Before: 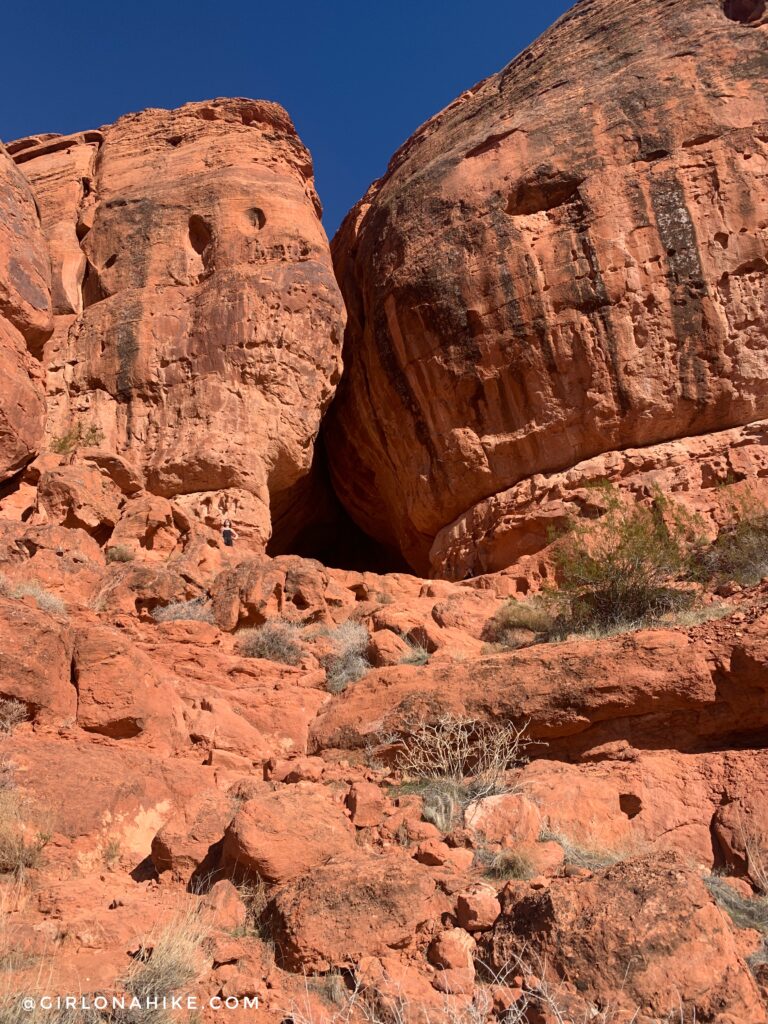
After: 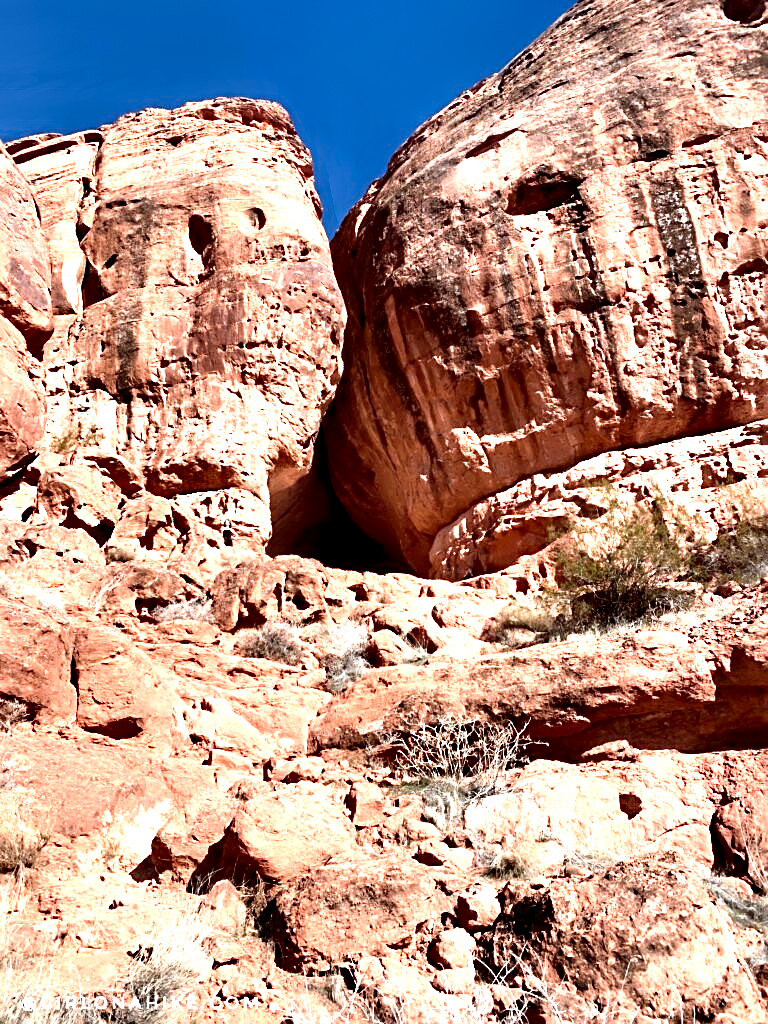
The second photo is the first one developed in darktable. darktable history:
contrast equalizer: octaves 7, y [[0.783, 0.666, 0.575, 0.77, 0.556, 0.501], [0.5 ×6], [0.5 ×6], [0, 0.02, 0.272, 0.399, 0.062, 0], [0 ×6]]
sharpen: on, module defaults
exposure: black level correction 0, exposure 1.285 EV, compensate exposure bias true, compensate highlight preservation false
color correction: highlights a* -4.17, highlights b* -10.85
